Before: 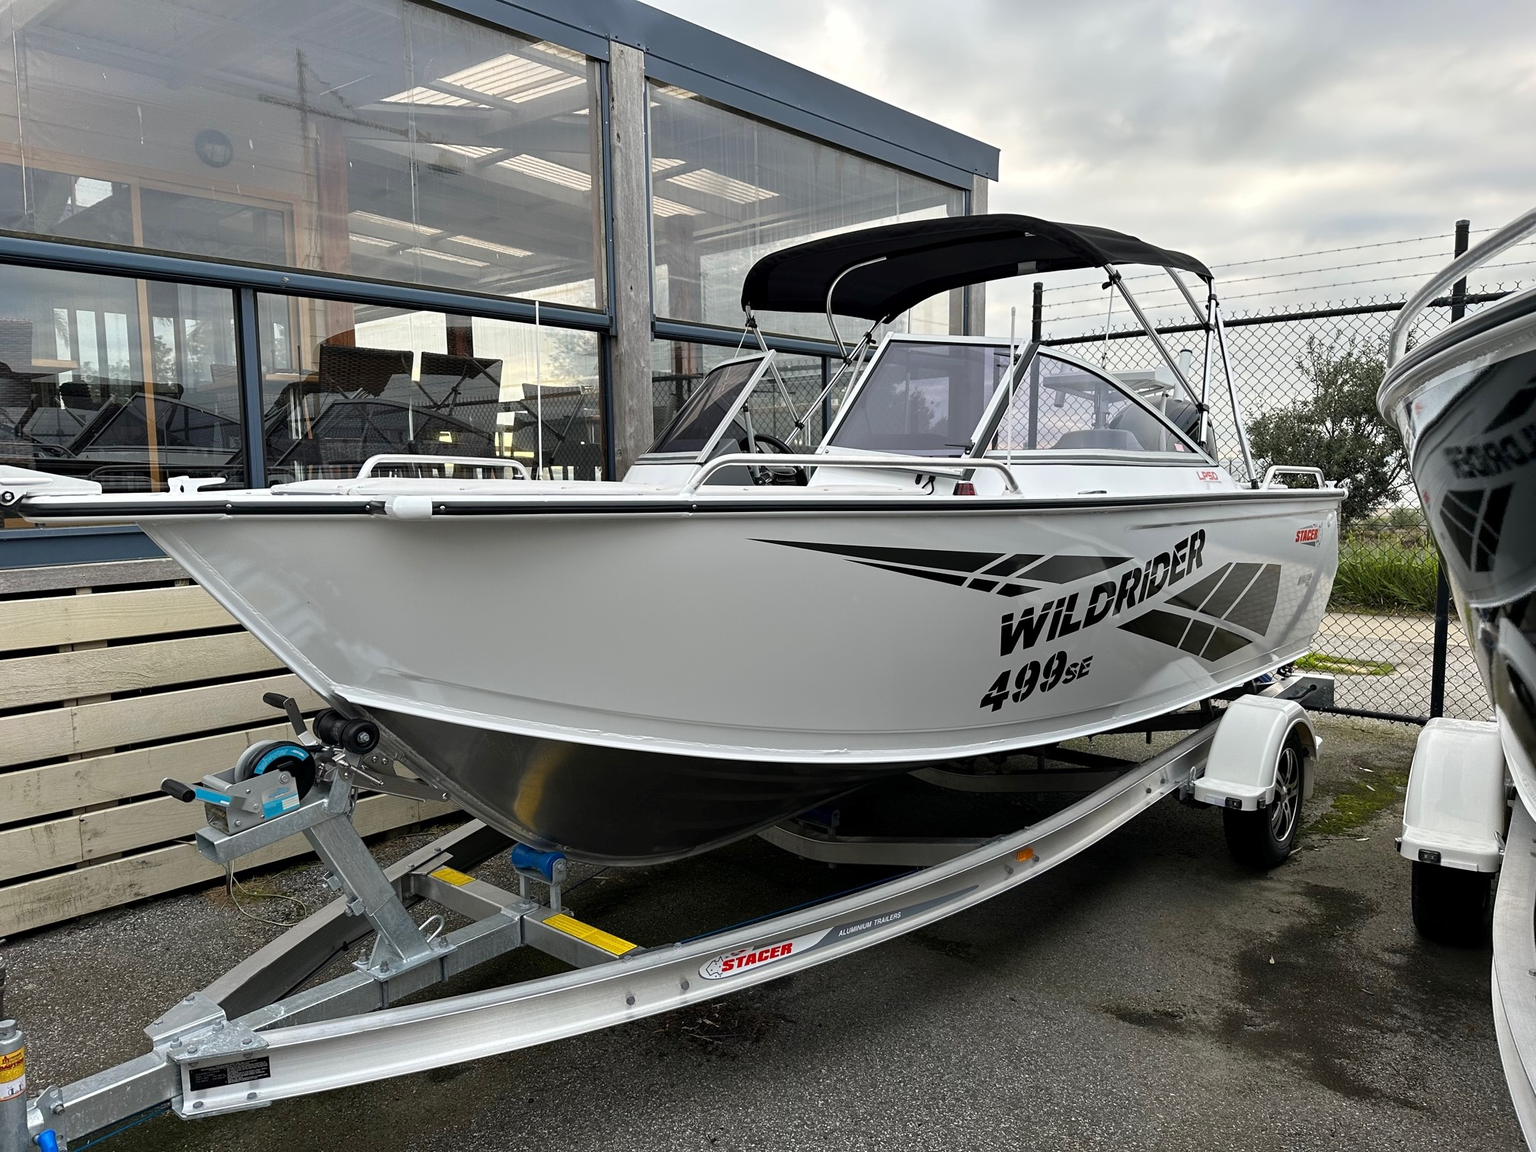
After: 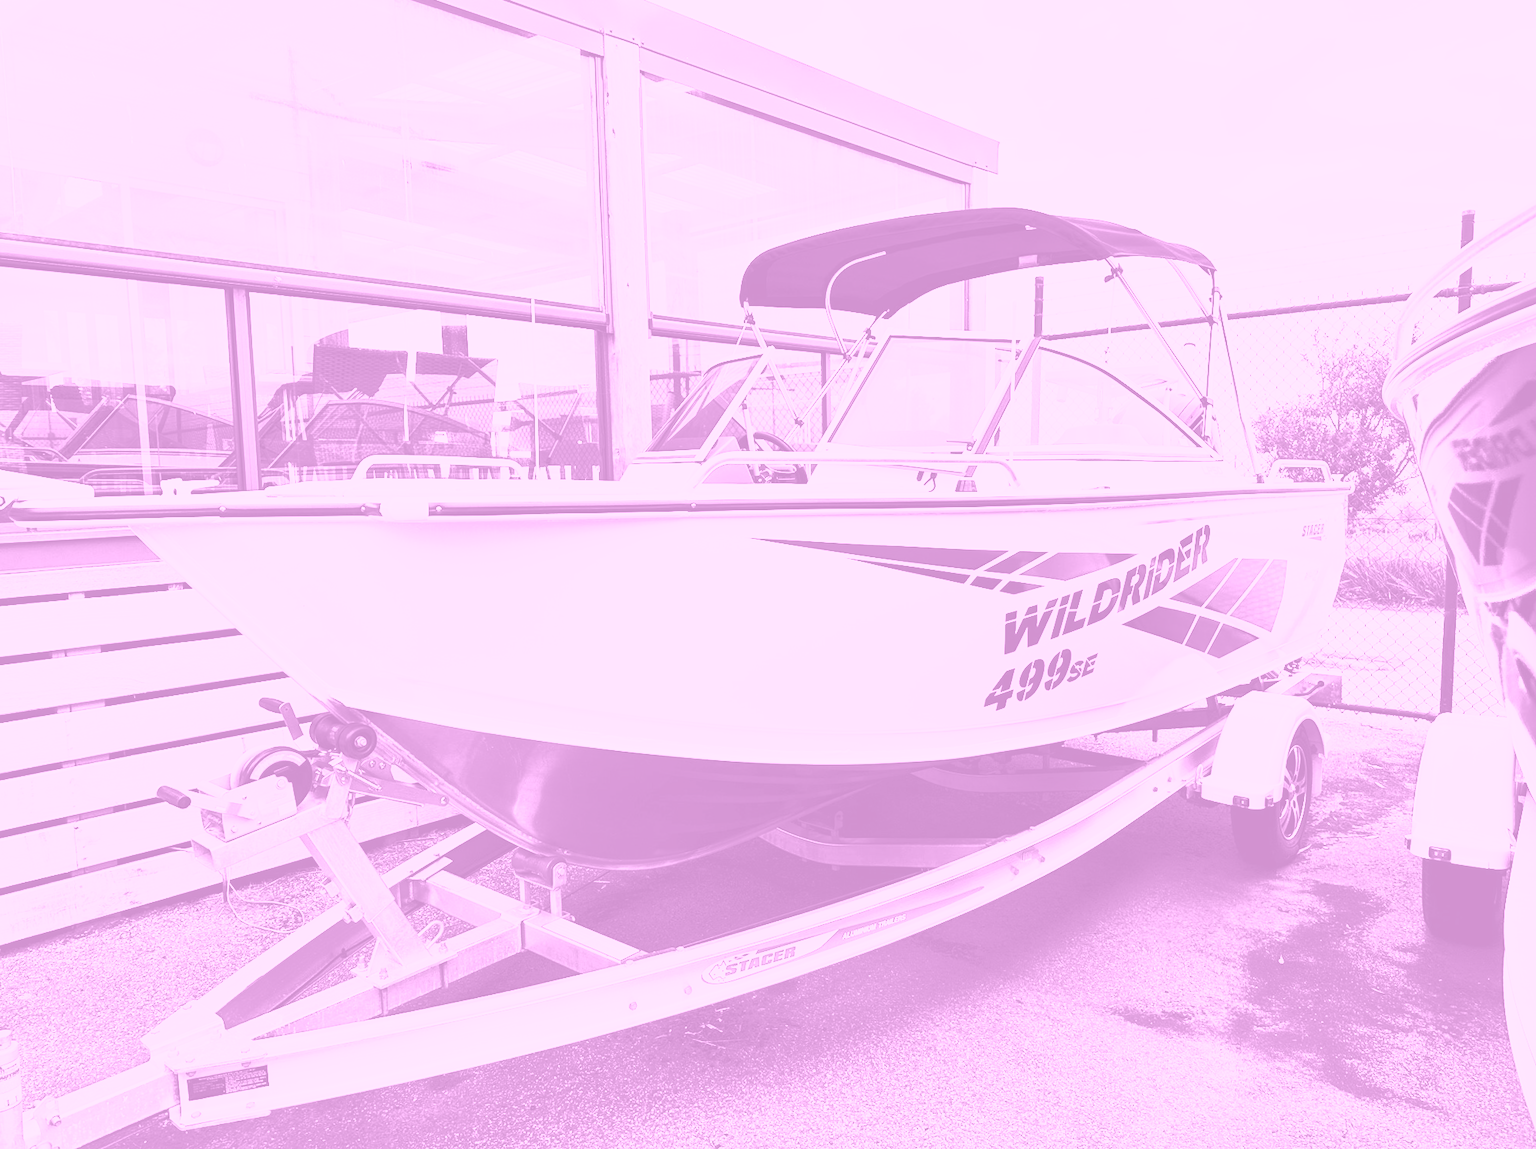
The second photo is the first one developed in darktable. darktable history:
rotate and perspective: rotation -0.45°, automatic cropping original format, crop left 0.008, crop right 0.992, crop top 0.012, crop bottom 0.988
white balance: red 0.925, blue 1.046
exposure: black level correction -0.001, exposure 0.9 EV, compensate exposure bias true, compensate highlight preservation false
rgb curve: curves: ch0 [(0, 0) (0.093, 0.159) (0.241, 0.265) (0.414, 0.42) (1, 1)], compensate middle gray true, preserve colors basic power
tone curve: curves: ch0 [(0, 0) (0.003, 0.003) (0.011, 0.013) (0.025, 0.029) (0.044, 0.052) (0.069, 0.081) (0.1, 0.116) (0.136, 0.158) (0.177, 0.207) (0.224, 0.268) (0.277, 0.373) (0.335, 0.465) (0.399, 0.565) (0.468, 0.674) (0.543, 0.79) (0.623, 0.853) (0.709, 0.918) (0.801, 0.956) (0.898, 0.977) (1, 1)], preserve colors none
colorize: hue 331.2°, saturation 75%, source mix 30.28%, lightness 70.52%, version 1
contrast brightness saturation: contrast 0.28
